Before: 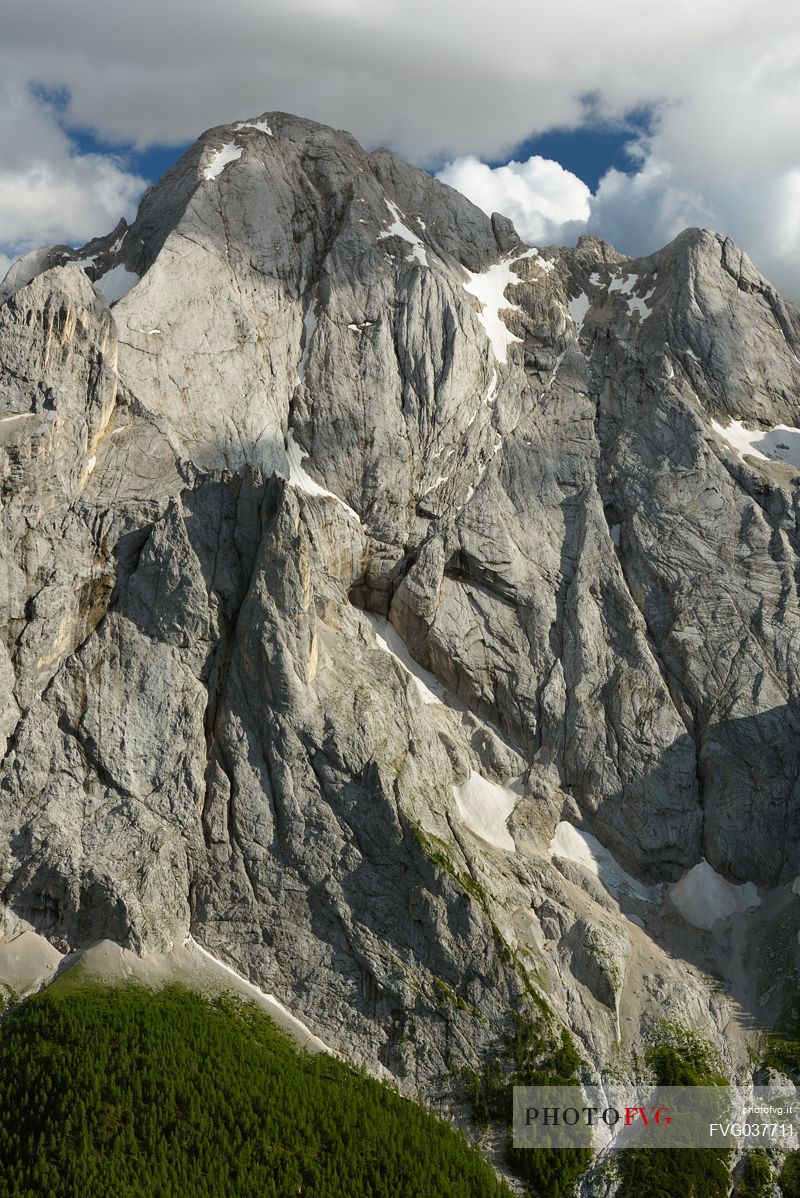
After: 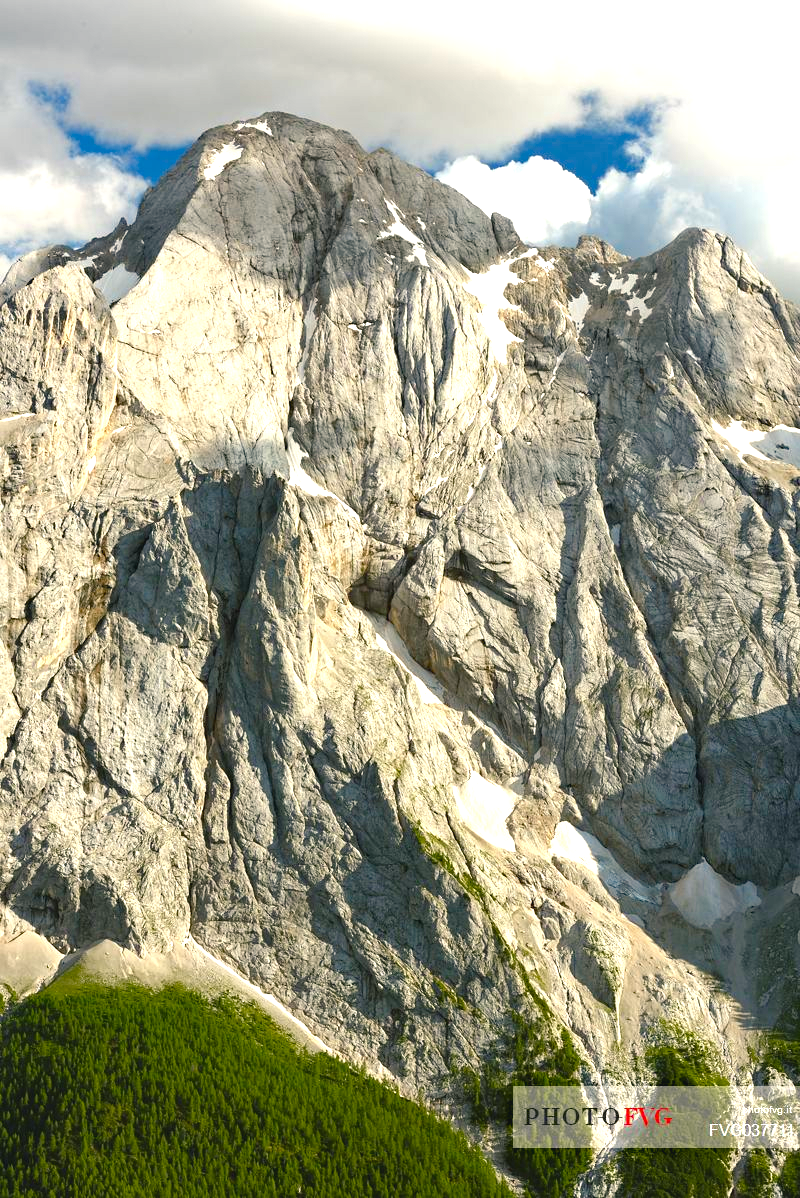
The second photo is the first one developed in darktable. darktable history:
color balance rgb: shadows lift › chroma 2%, shadows lift › hue 219.6°, power › hue 313.2°, highlights gain › chroma 3%, highlights gain › hue 75.6°, global offset › luminance 0.5%, perceptual saturation grading › global saturation 15.33%, perceptual saturation grading › highlights -19.33%, perceptual saturation grading › shadows 20%, global vibrance 20%
tone equalizer: on, module defaults
exposure: black level correction 0, exposure 1.1 EV, compensate exposure bias true, compensate highlight preservation false
haze removal: compatibility mode true, adaptive false
